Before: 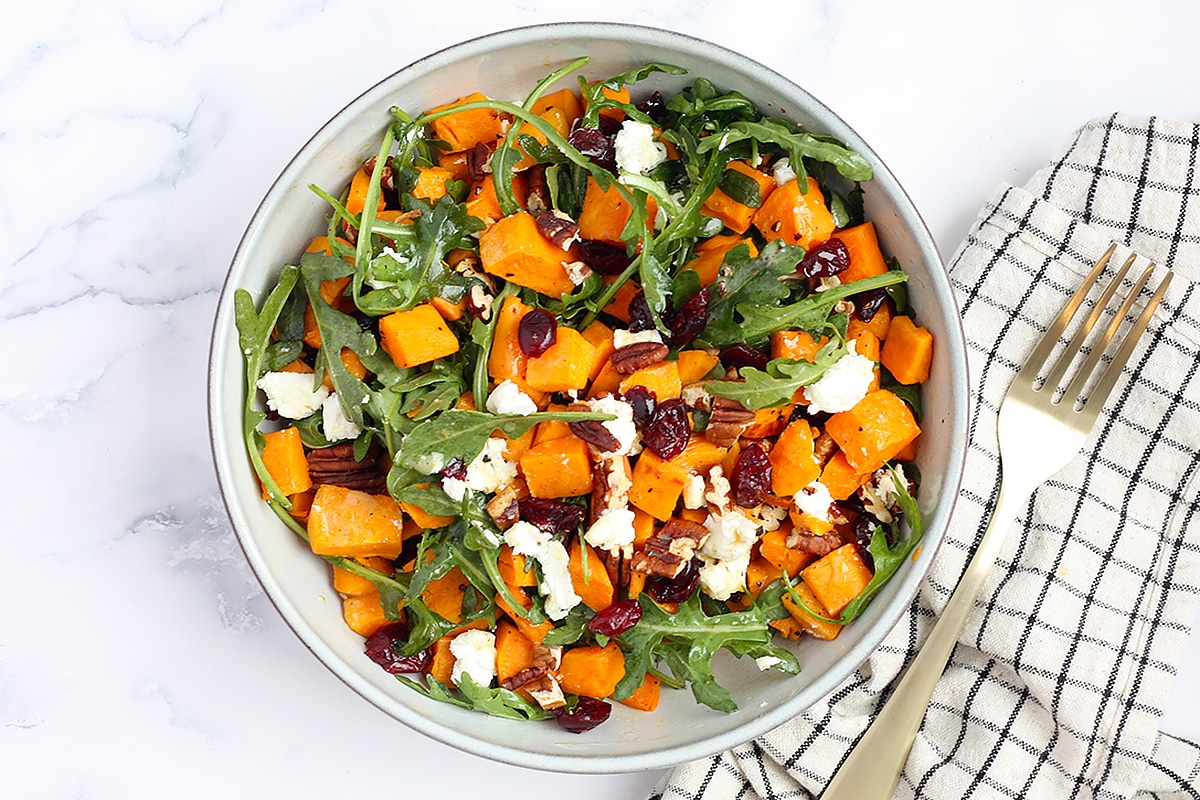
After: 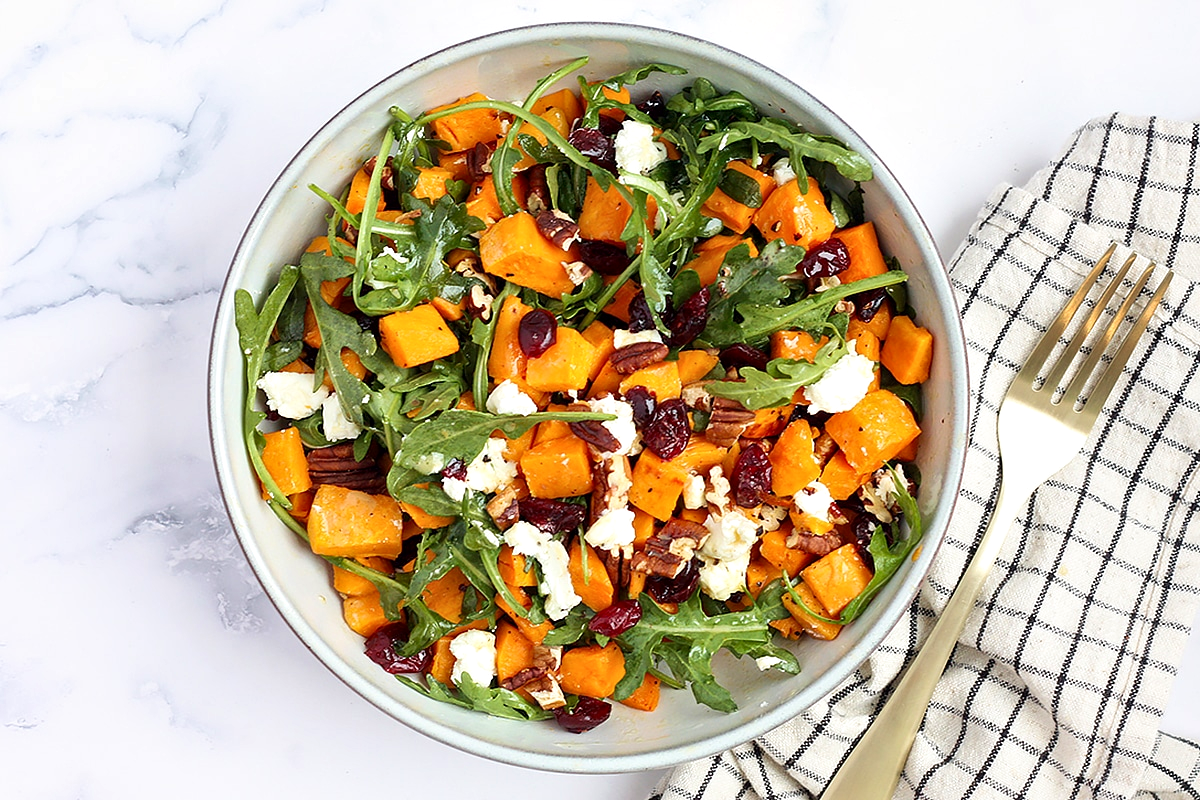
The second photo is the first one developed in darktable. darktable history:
local contrast: mode bilateral grid, contrast 30, coarseness 25, midtone range 0.2
velvia: strength 27%
